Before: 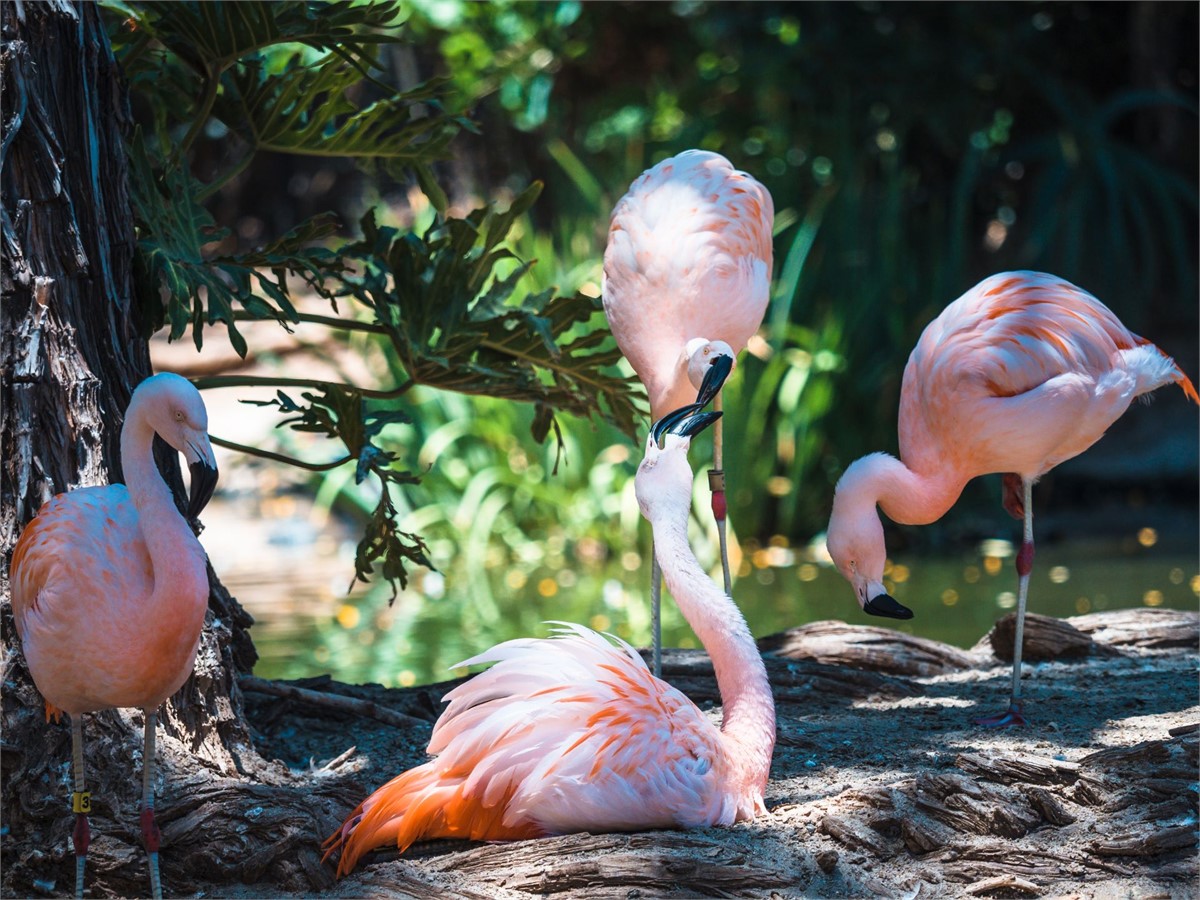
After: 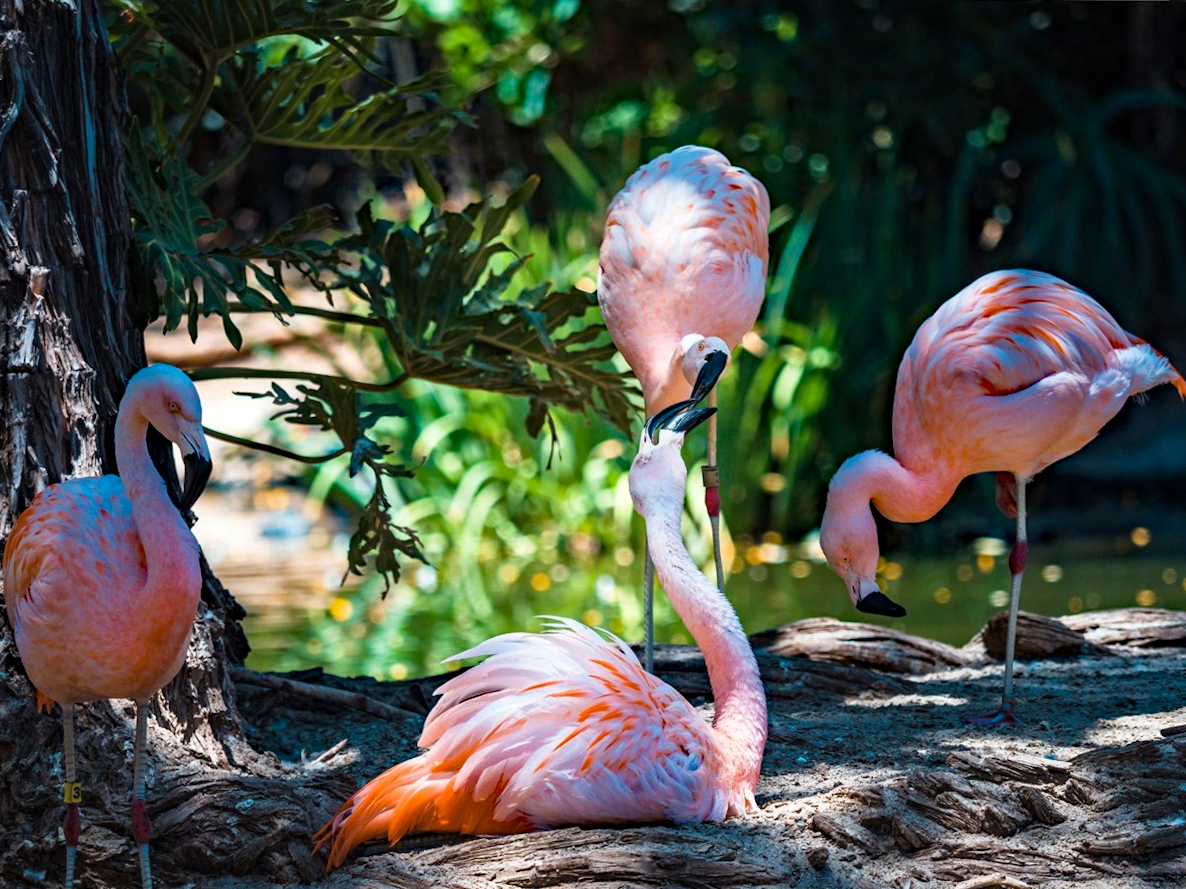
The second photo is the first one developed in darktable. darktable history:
haze removal: strength 0.53, distance 0.925, compatibility mode true, adaptive false
tone equalizer: on, module defaults
crop and rotate: angle -0.5°
